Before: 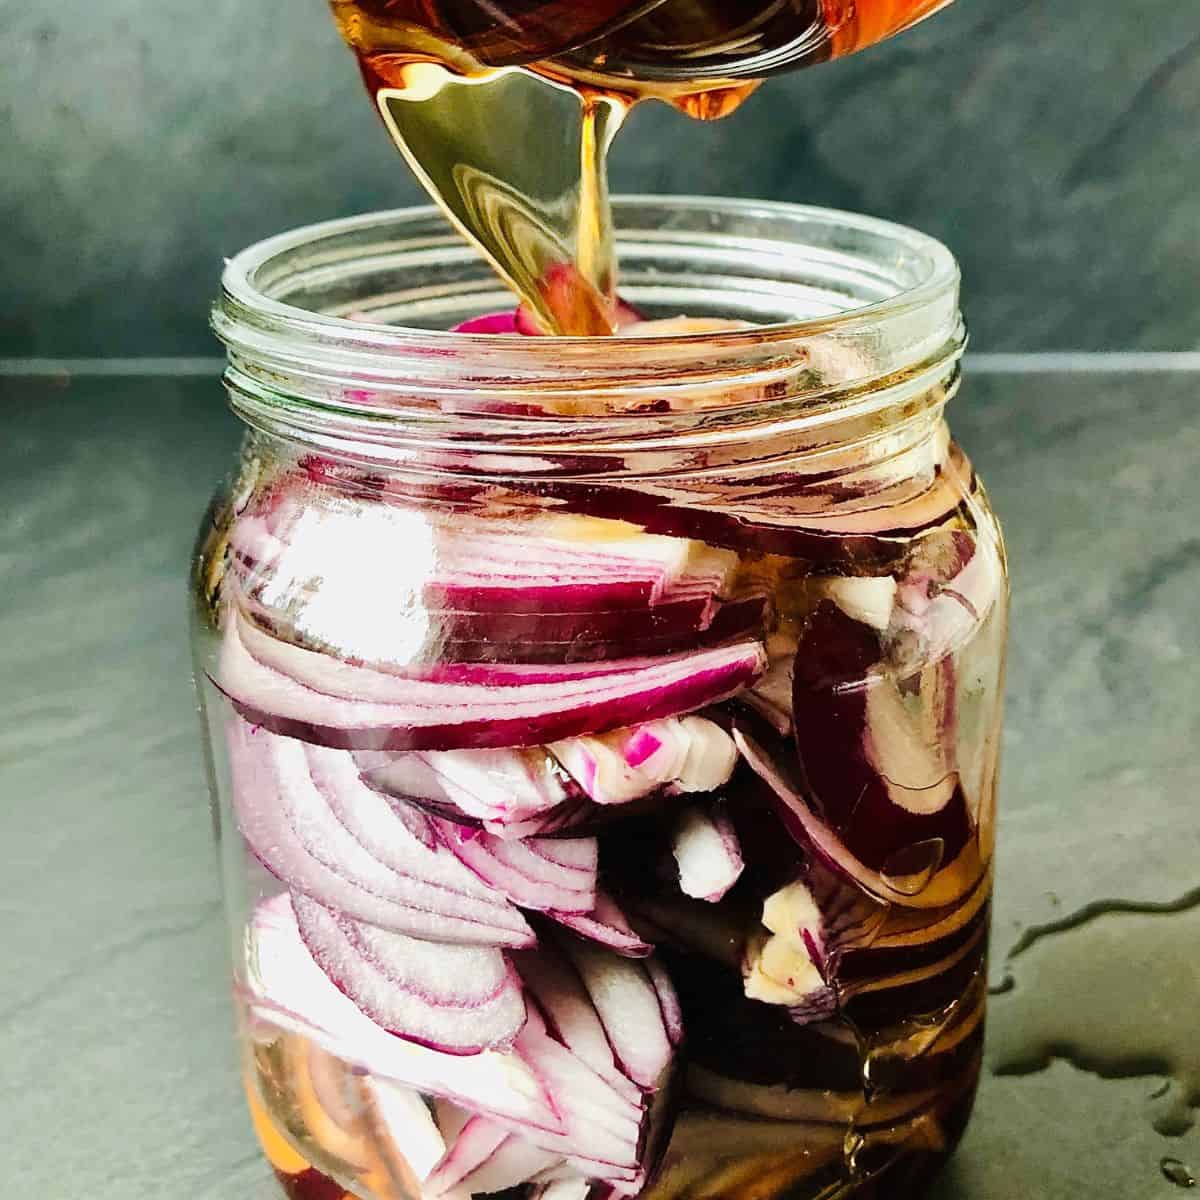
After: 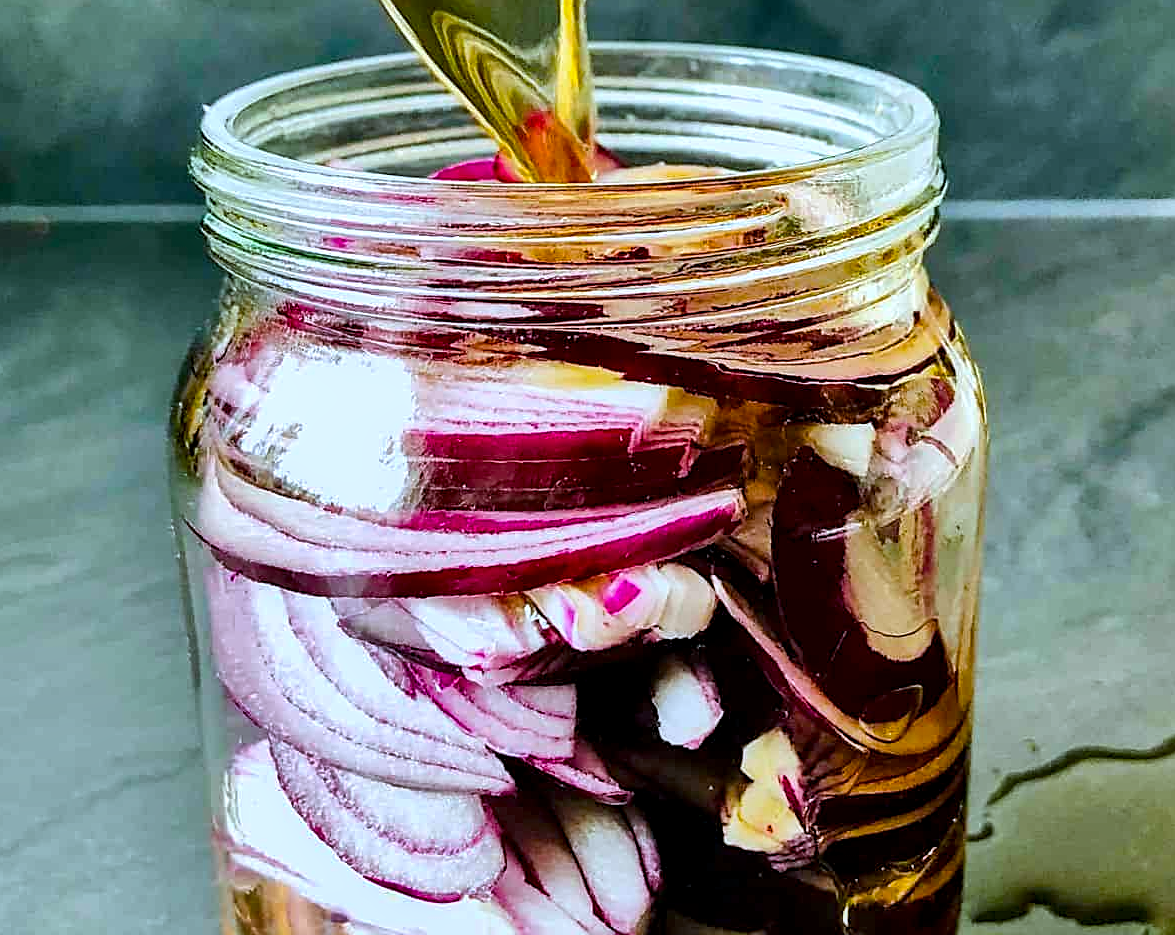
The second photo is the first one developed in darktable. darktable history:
shadows and highlights: low approximation 0.01, soften with gaussian
crop and rotate: left 1.814%, top 12.818%, right 0.25%, bottom 9.225%
color balance rgb: perceptual saturation grading › global saturation 30%, global vibrance 20%
white balance: red 0.931, blue 1.11
local contrast: highlights 25%, shadows 75%, midtone range 0.75
contrast equalizer: y [[0.5, 0.5, 0.472, 0.5, 0.5, 0.5], [0.5 ×6], [0.5 ×6], [0 ×6], [0 ×6]]
sharpen: on, module defaults
